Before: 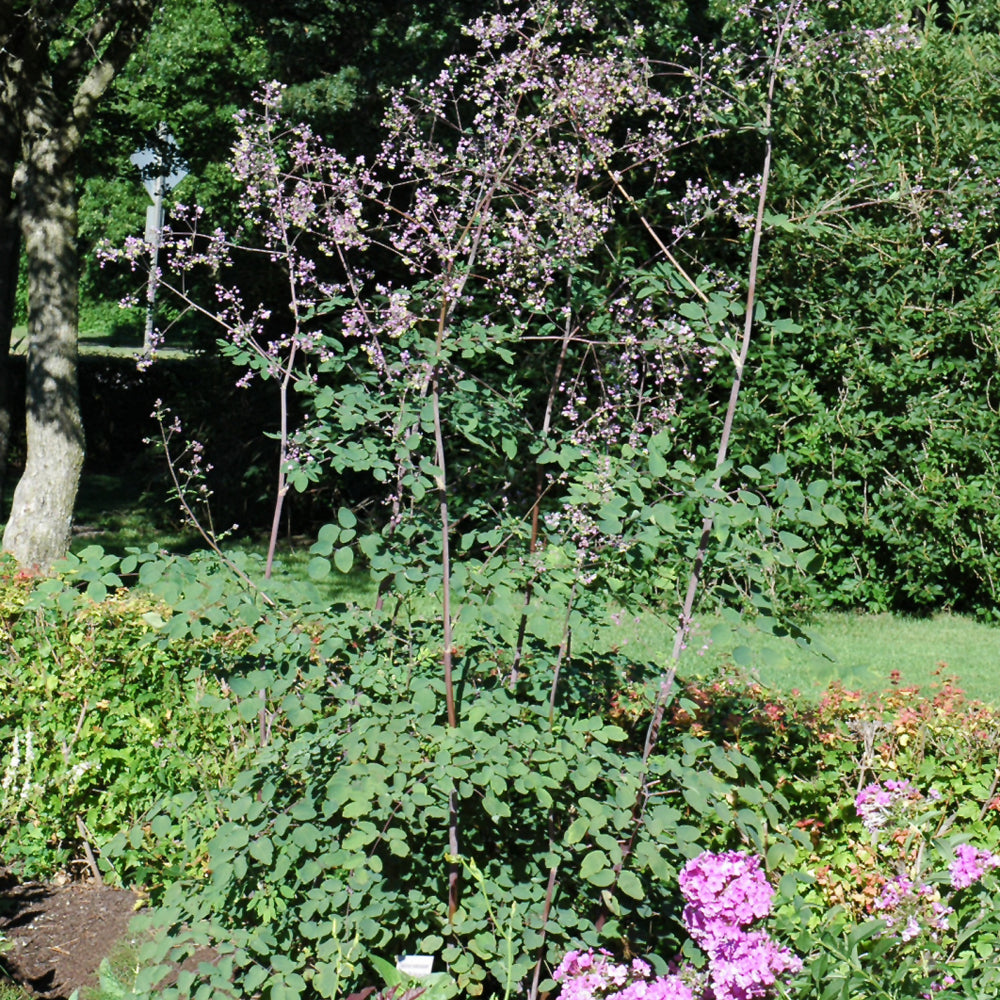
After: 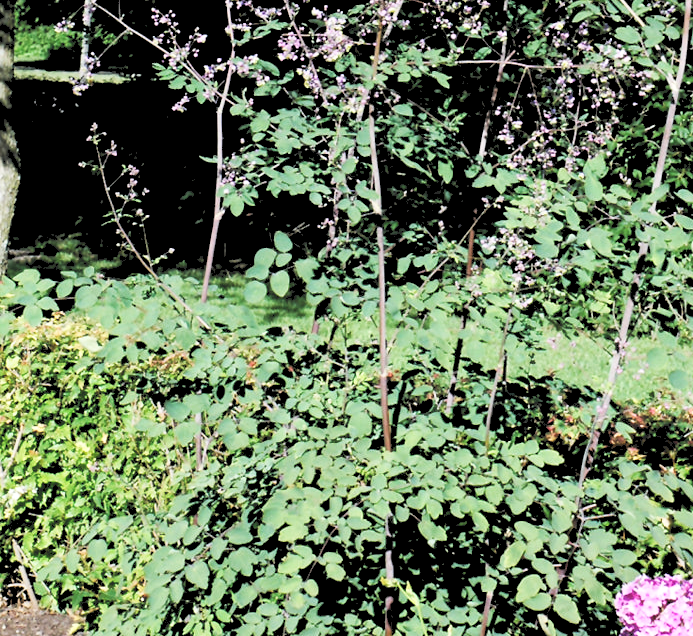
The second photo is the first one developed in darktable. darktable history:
tone curve: curves: ch0 [(0, 0) (0.003, 0.156) (0.011, 0.156) (0.025, 0.161) (0.044, 0.164) (0.069, 0.178) (0.1, 0.201) (0.136, 0.229) (0.177, 0.263) (0.224, 0.301) (0.277, 0.355) (0.335, 0.415) (0.399, 0.48) (0.468, 0.561) (0.543, 0.647) (0.623, 0.735) (0.709, 0.819) (0.801, 0.893) (0.898, 0.953) (1, 1)], preserve colors none
rgb levels: levels [[0.034, 0.472, 0.904], [0, 0.5, 1], [0, 0.5, 1]]
crop: left 6.488%, top 27.668%, right 24.183%, bottom 8.656%
